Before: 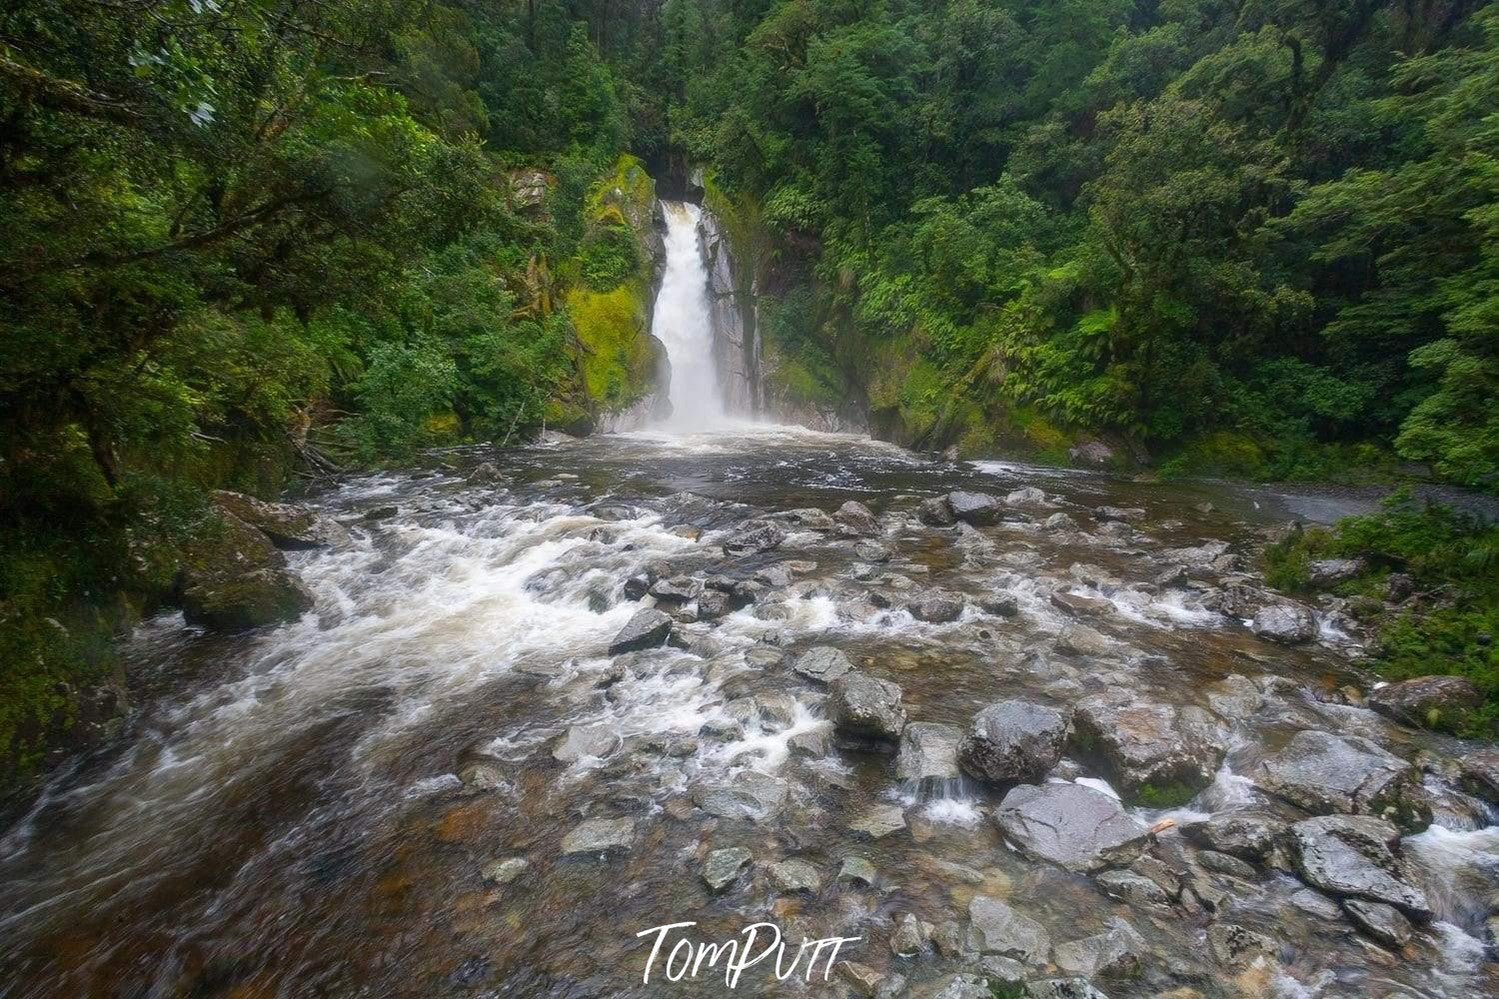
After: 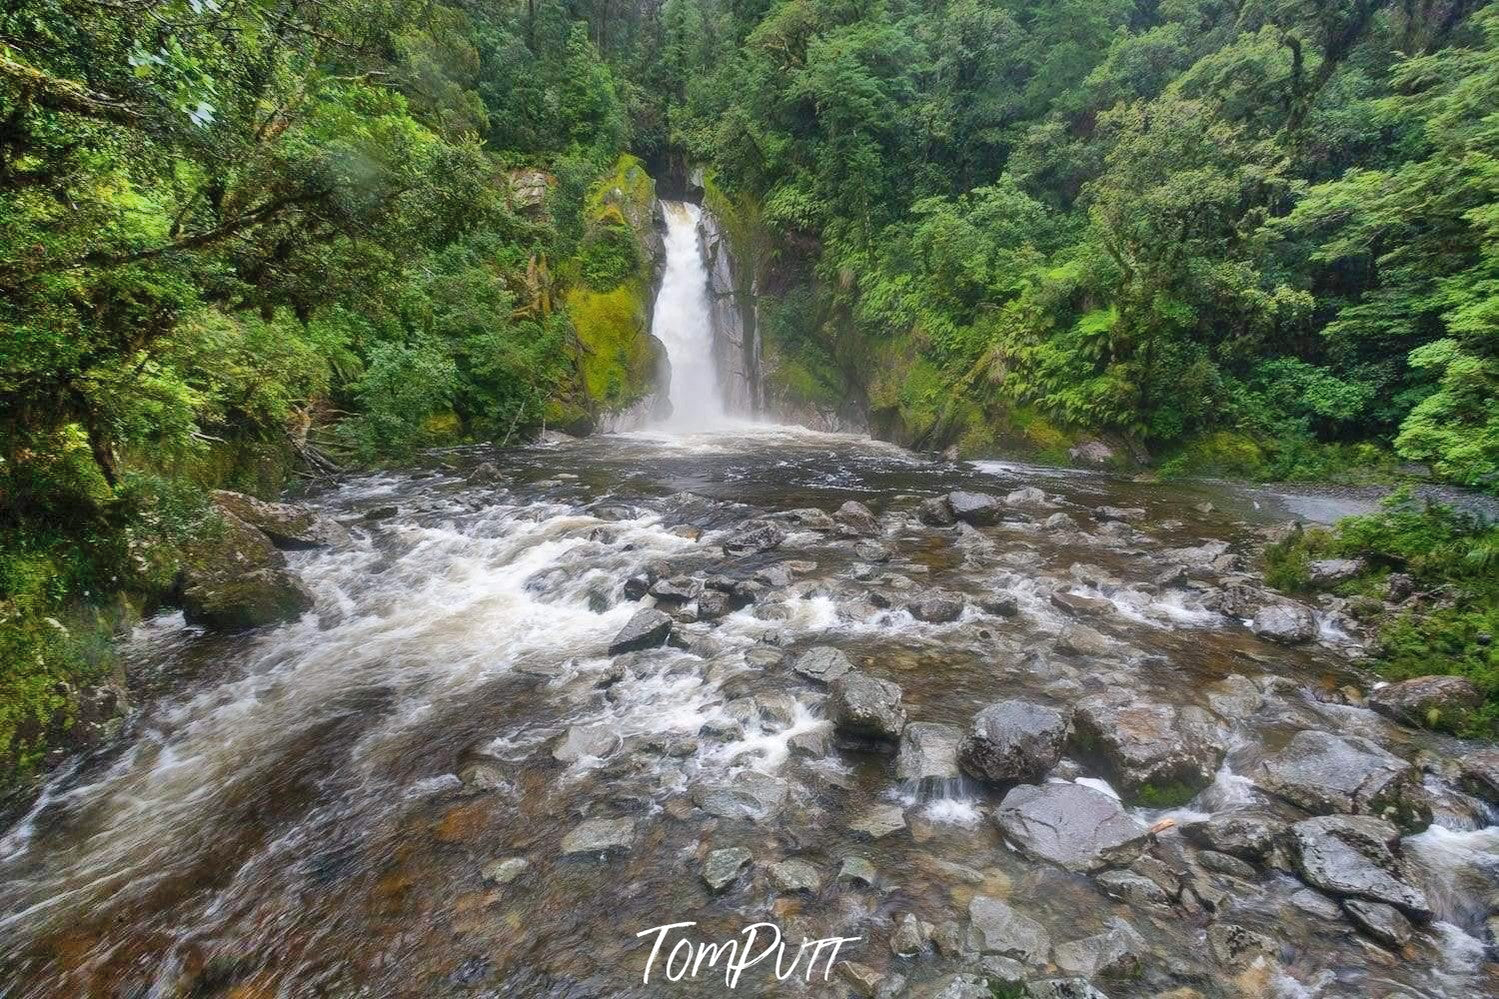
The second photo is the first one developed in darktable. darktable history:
tone equalizer: on, module defaults
shadows and highlights: shadows 74.37, highlights -26.14, soften with gaussian
